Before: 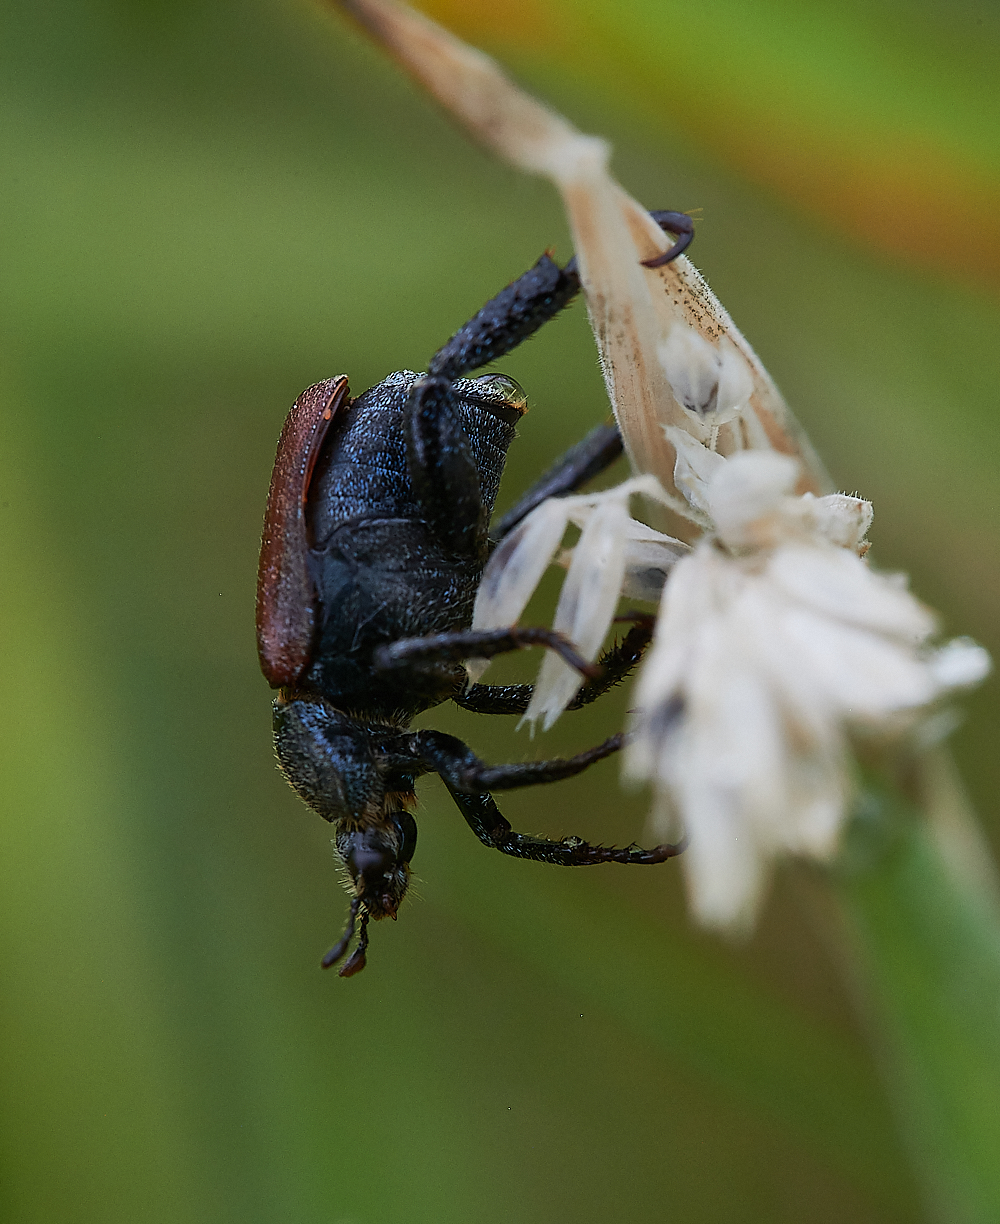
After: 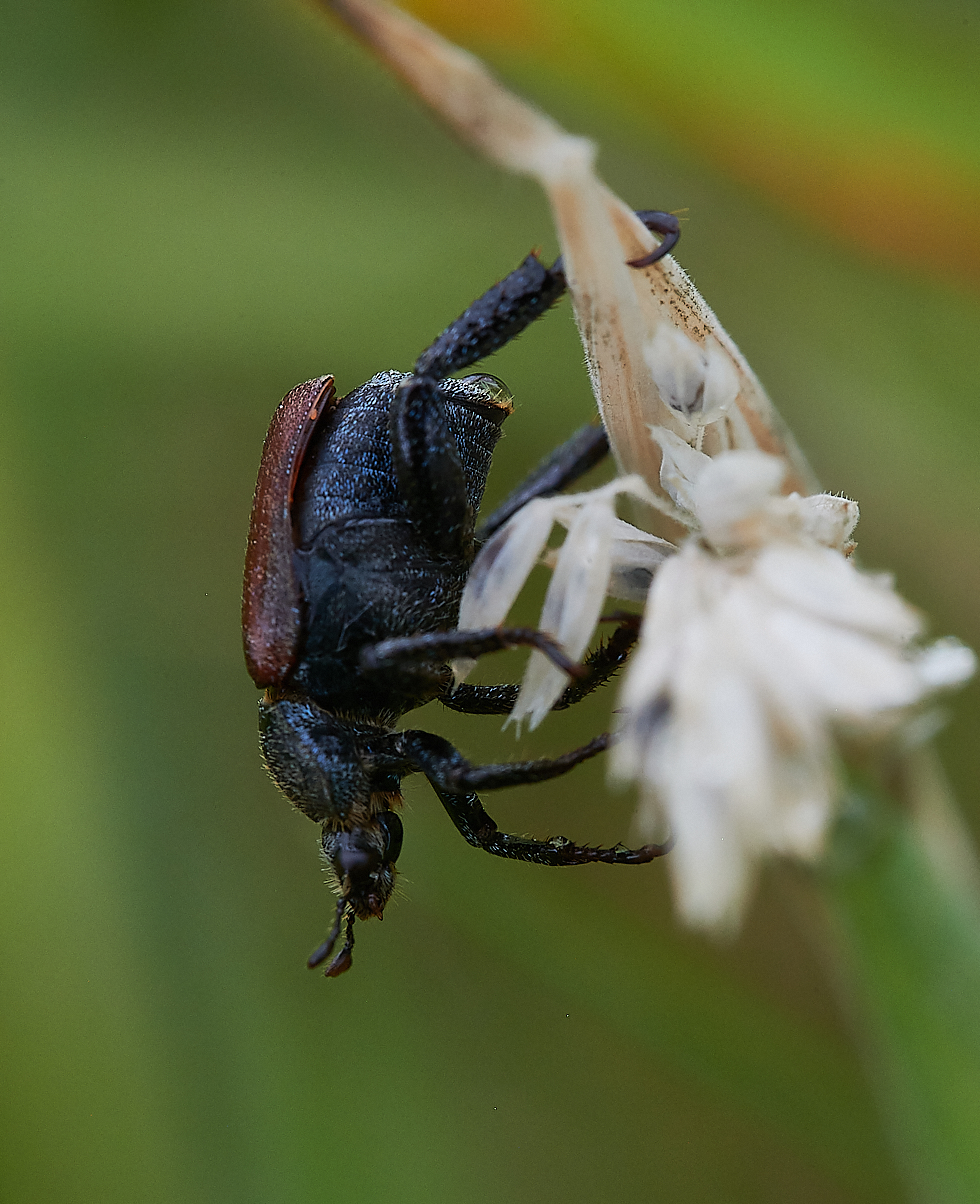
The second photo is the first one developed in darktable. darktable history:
crop and rotate: left 1.451%, right 0.542%, bottom 1.565%
